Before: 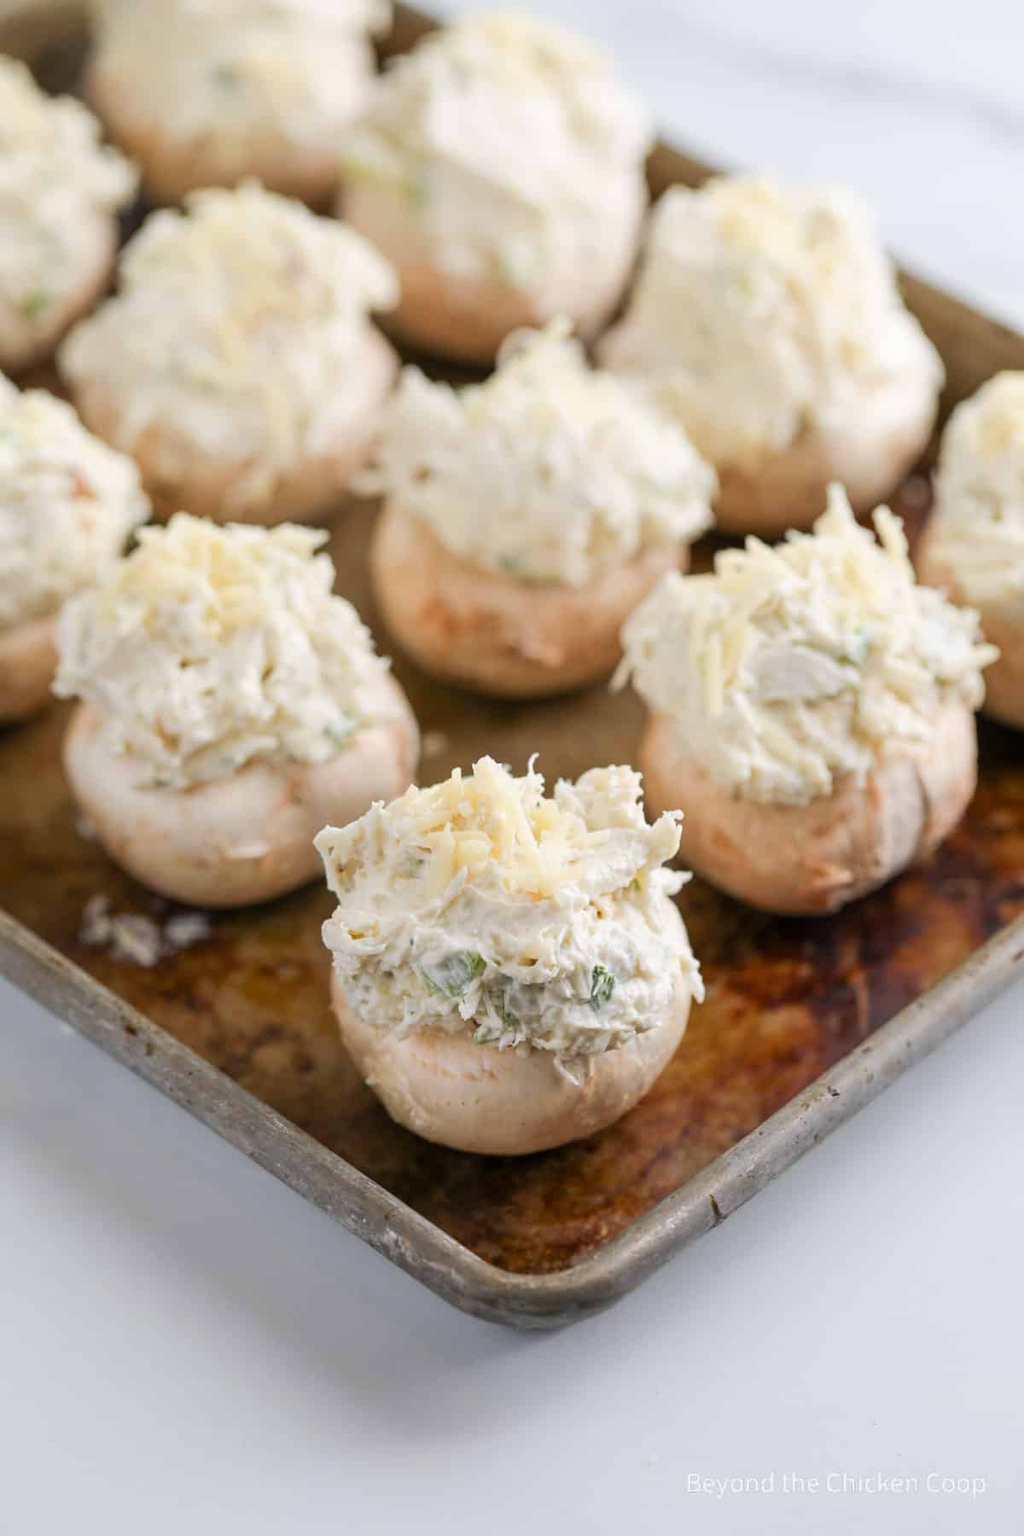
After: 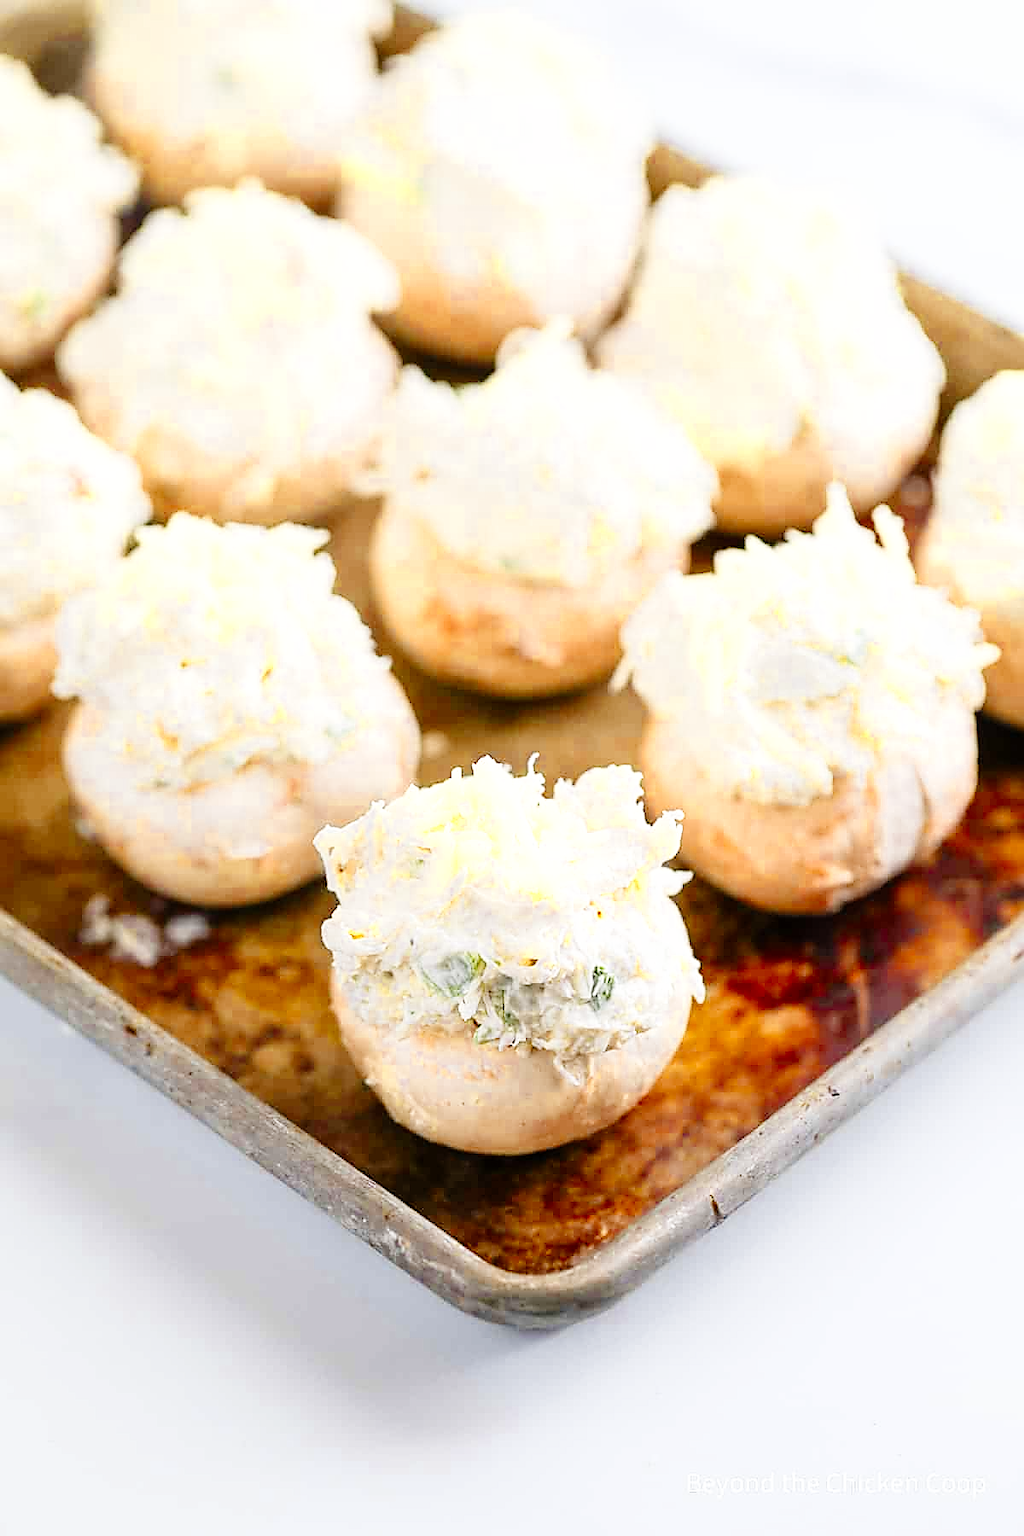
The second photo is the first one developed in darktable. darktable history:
color zones: curves: ch0 [(0.004, 0.305) (0.261, 0.623) (0.389, 0.399) (0.708, 0.571) (0.947, 0.34)]; ch1 [(0.025, 0.645) (0.229, 0.584) (0.326, 0.551) (0.484, 0.262) (0.757, 0.643)]
base curve: curves: ch0 [(0, 0) (0.008, 0.007) (0.022, 0.029) (0.048, 0.089) (0.092, 0.197) (0.191, 0.399) (0.275, 0.534) (0.357, 0.65) (0.477, 0.78) (0.542, 0.833) (0.799, 0.973) (1, 1)], preserve colors none
sharpen: radius 1.427, amount 1.263, threshold 0.642
